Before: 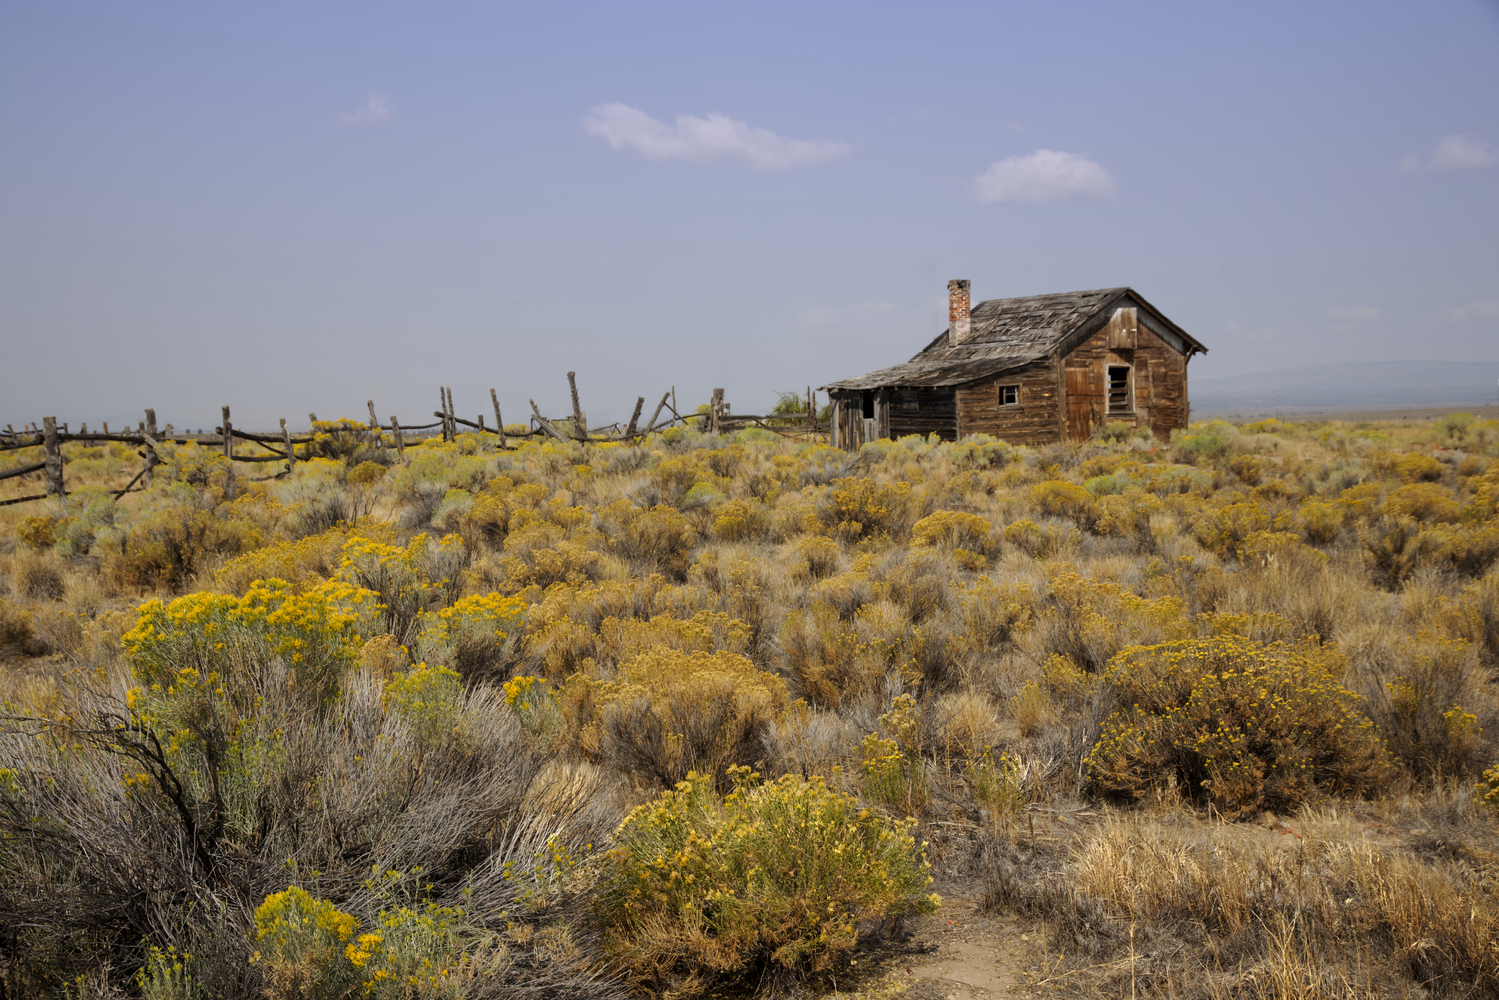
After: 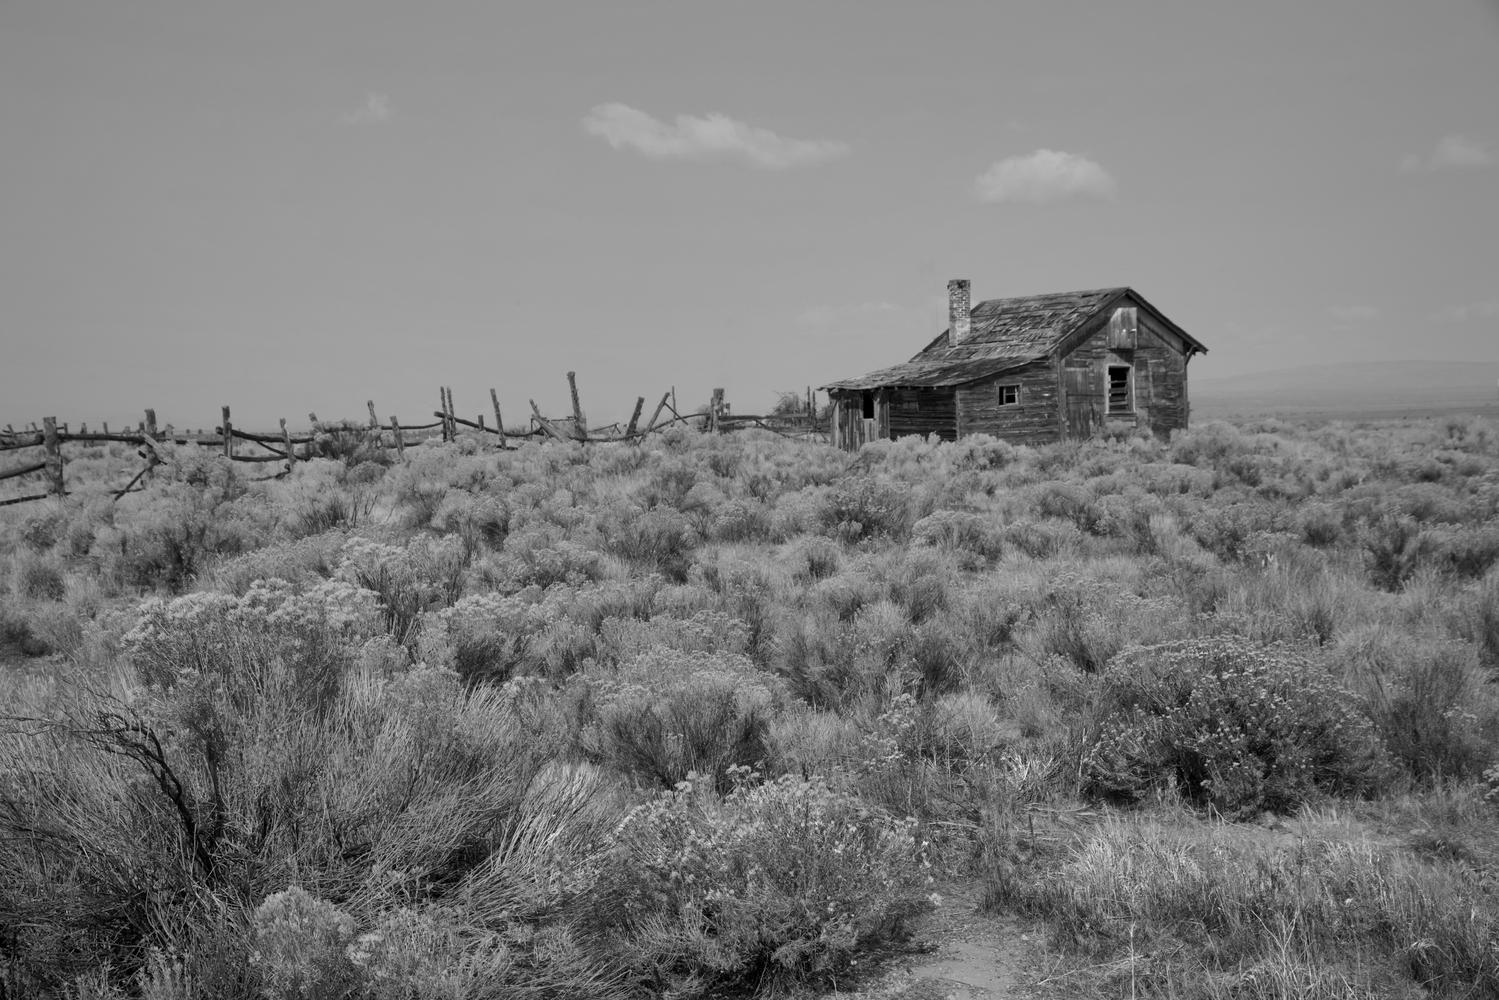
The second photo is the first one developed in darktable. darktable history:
white balance: red 0.954, blue 1.079
monochrome: on, module defaults
shadows and highlights: on, module defaults
